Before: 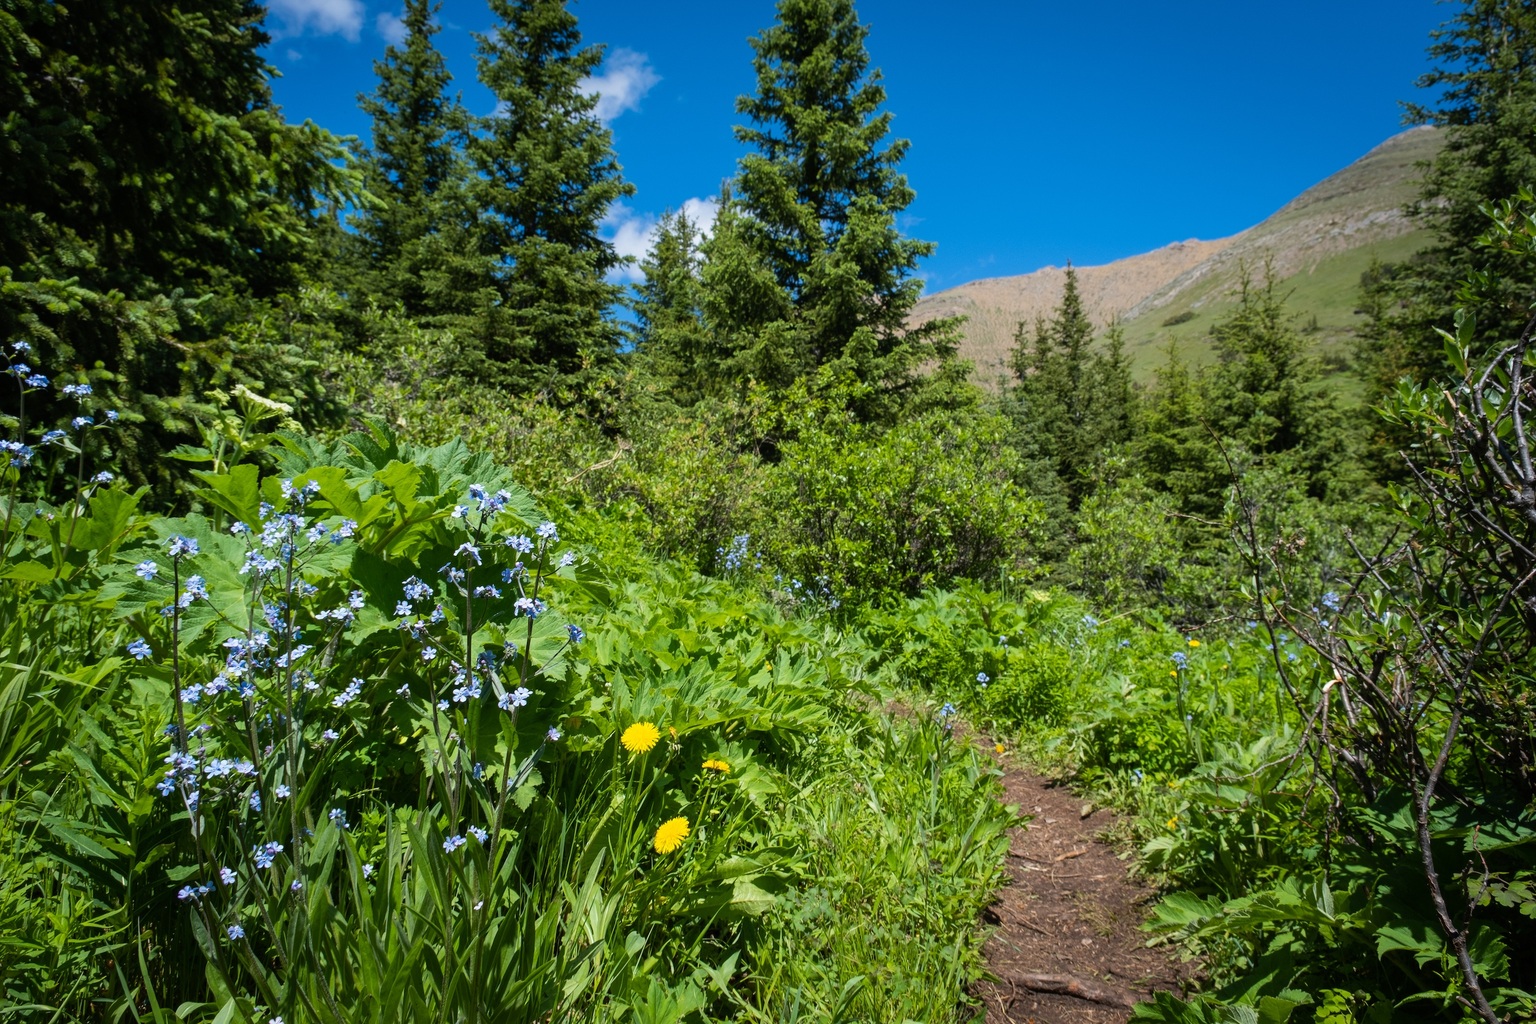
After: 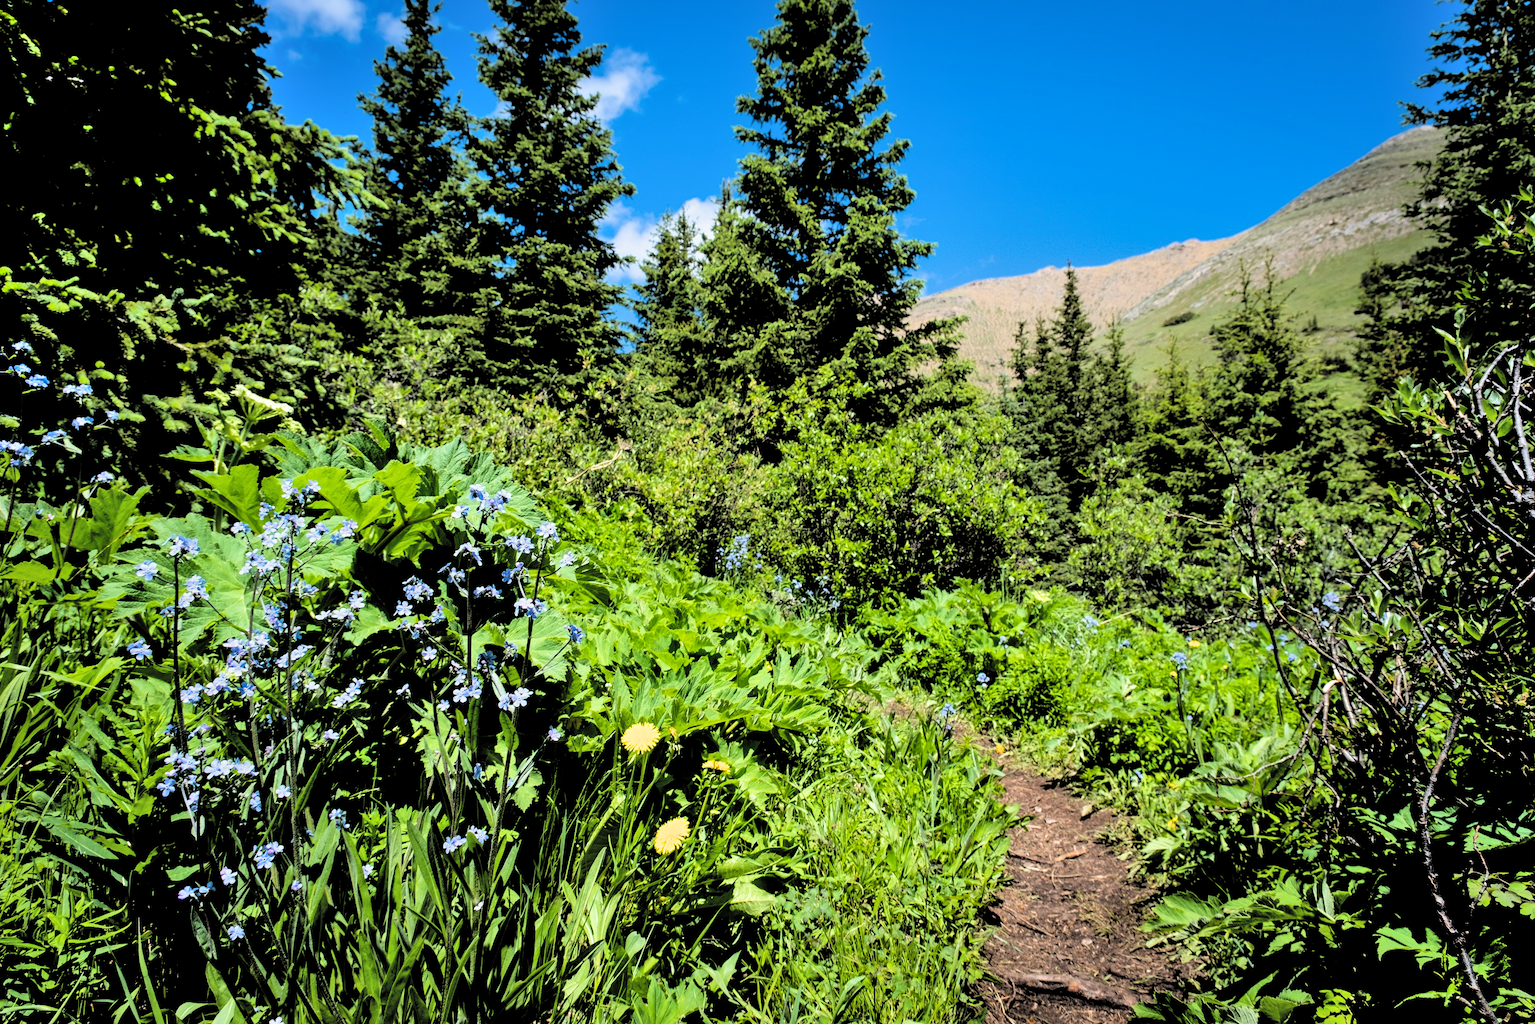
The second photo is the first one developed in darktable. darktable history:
filmic rgb: middle gray luminance 13.62%, black relative exposure -1.99 EV, white relative exposure 3.09 EV, target black luminance 0%, hardness 1.79, latitude 59.06%, contrast 1.729, highlights saturation mix 5.24%, shadows ↔ highlights balance -37.37%, add noise in highlights 0.001, preserve chrominance max RGB, color science v3 (2019), use custom middle-gray values true, contrast in highlights soft
shadows and highlights: soften with gaussian
